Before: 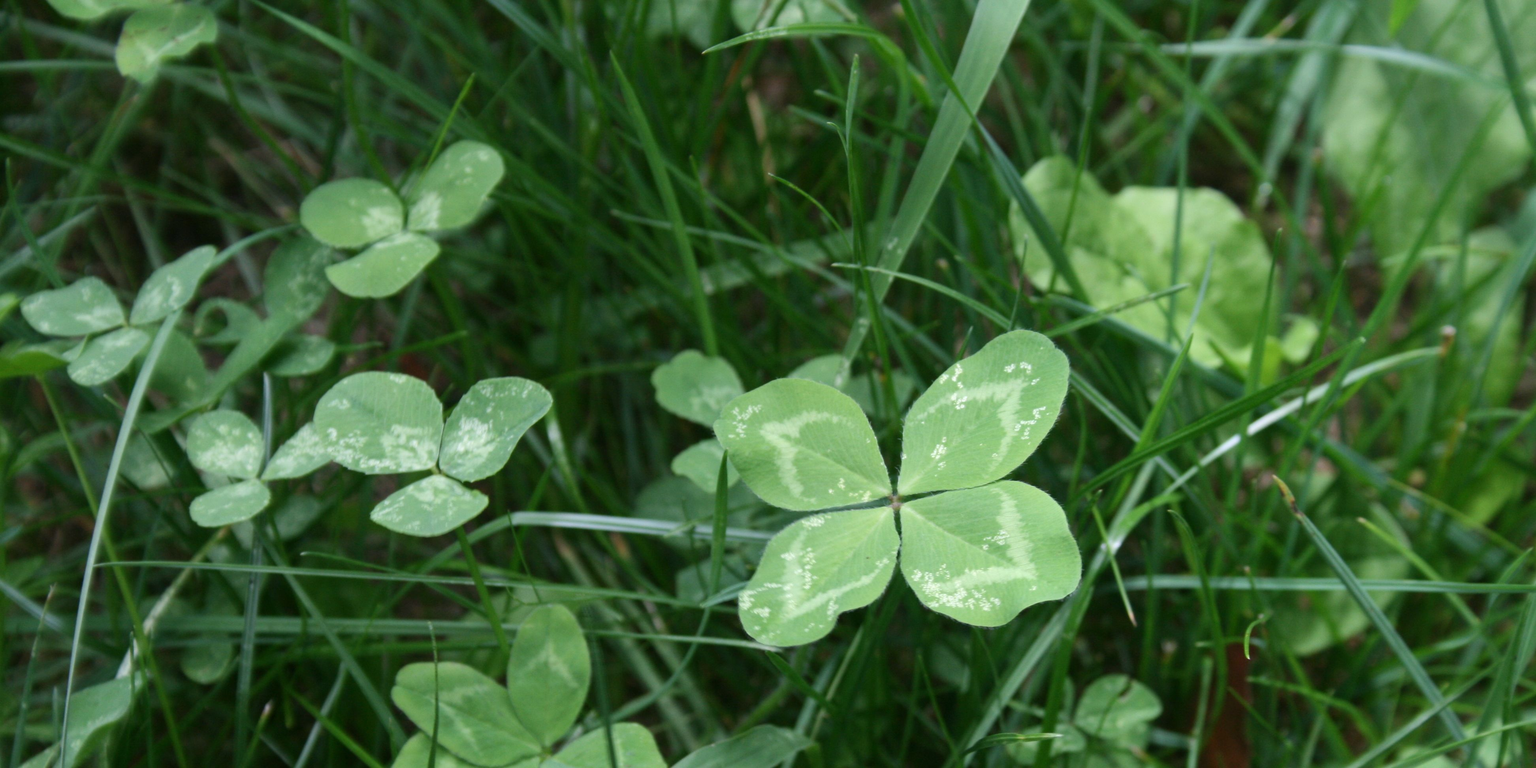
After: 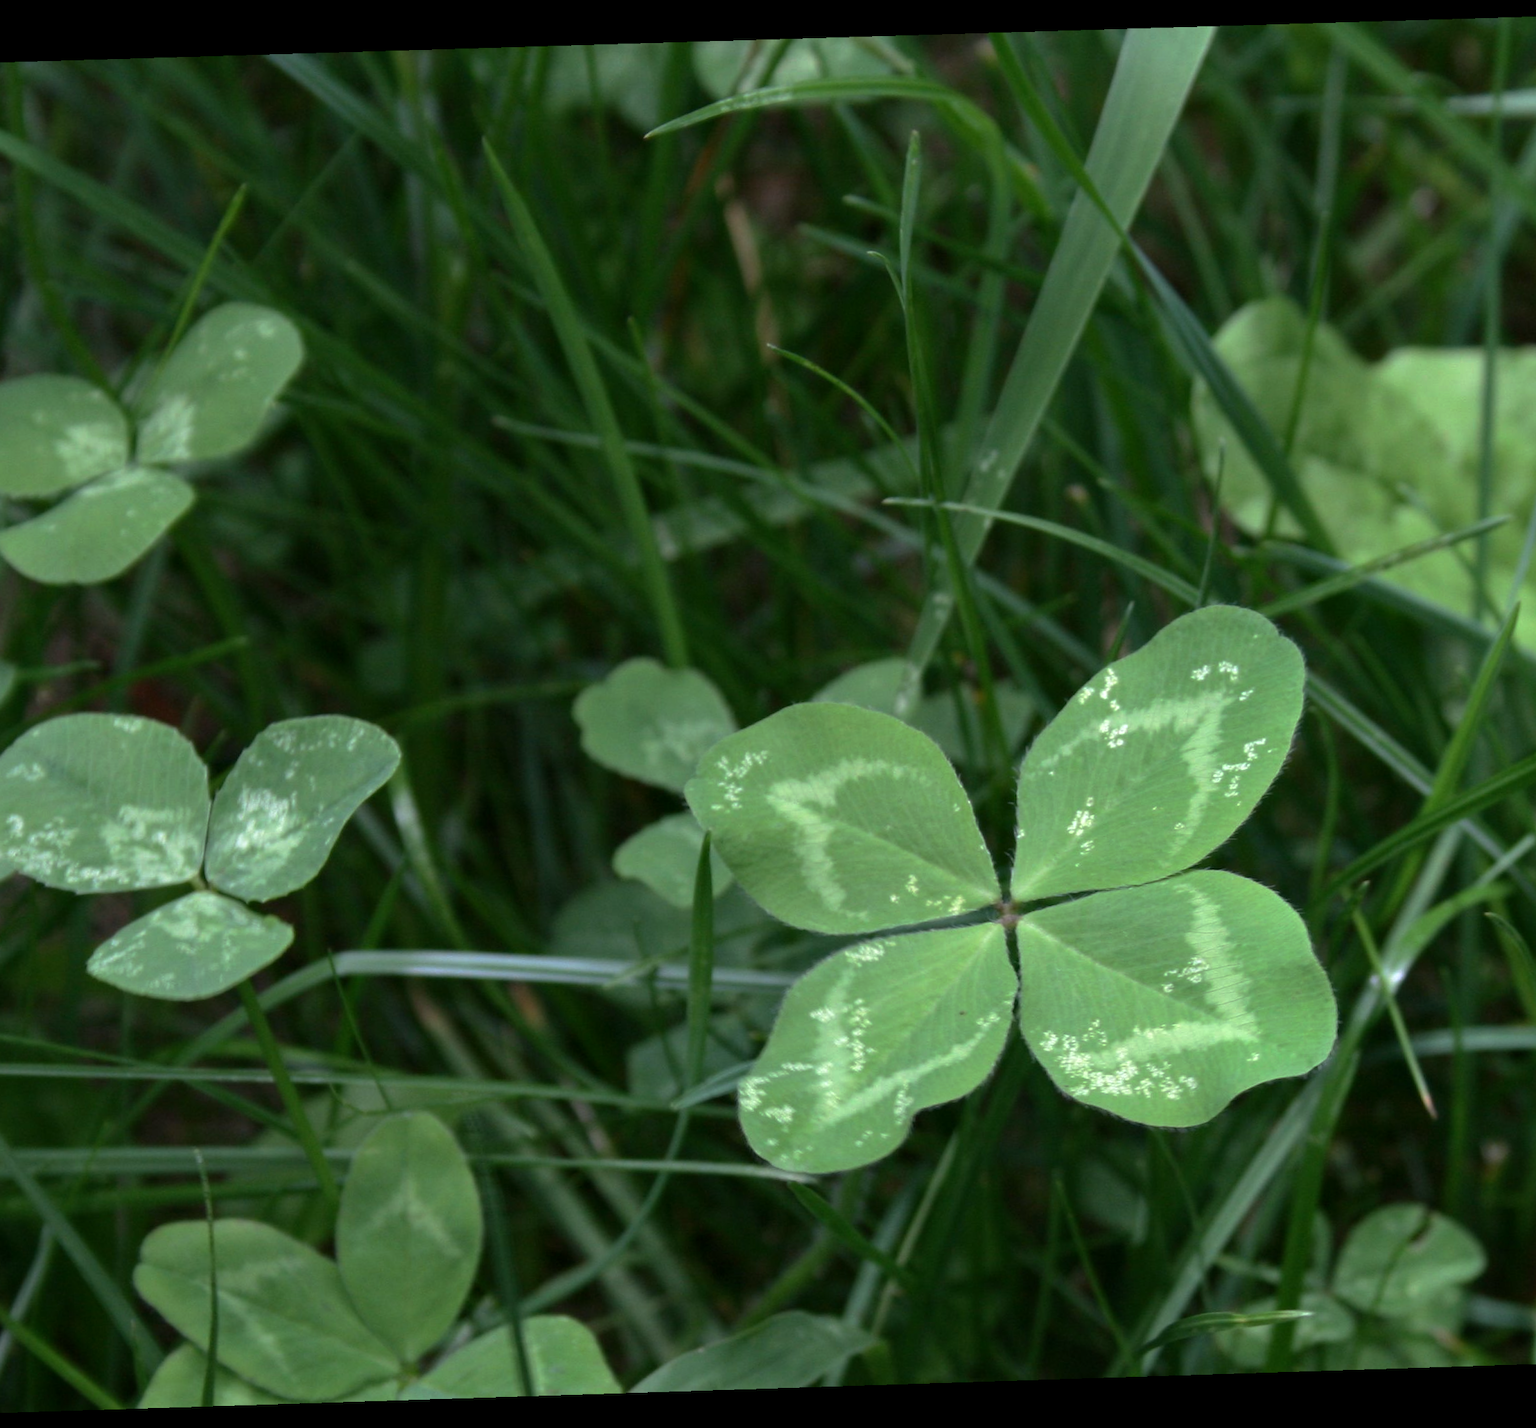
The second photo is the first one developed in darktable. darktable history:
rotate and perspective: rotation -1.77°, lens shift (horizontal) 0.004, automatic cropping off
contrast equalizer: octaves 7, y [[0.6 ×6], [0.55 ×6], [0 ×6], [0 ×6], [0 ×6]], mix 0.2
base curve: curves: ch0 [(0, 0) (0.595, 0.418) (1, 1)], preserve colors none
crop: left 21.674%, right 22.086%
